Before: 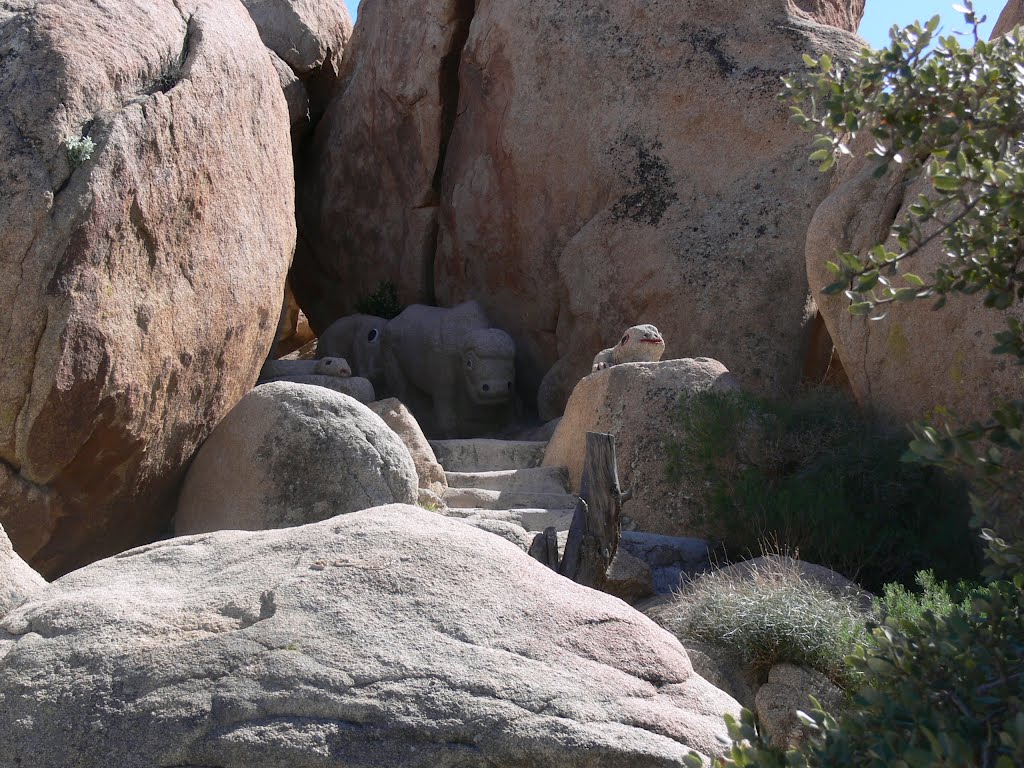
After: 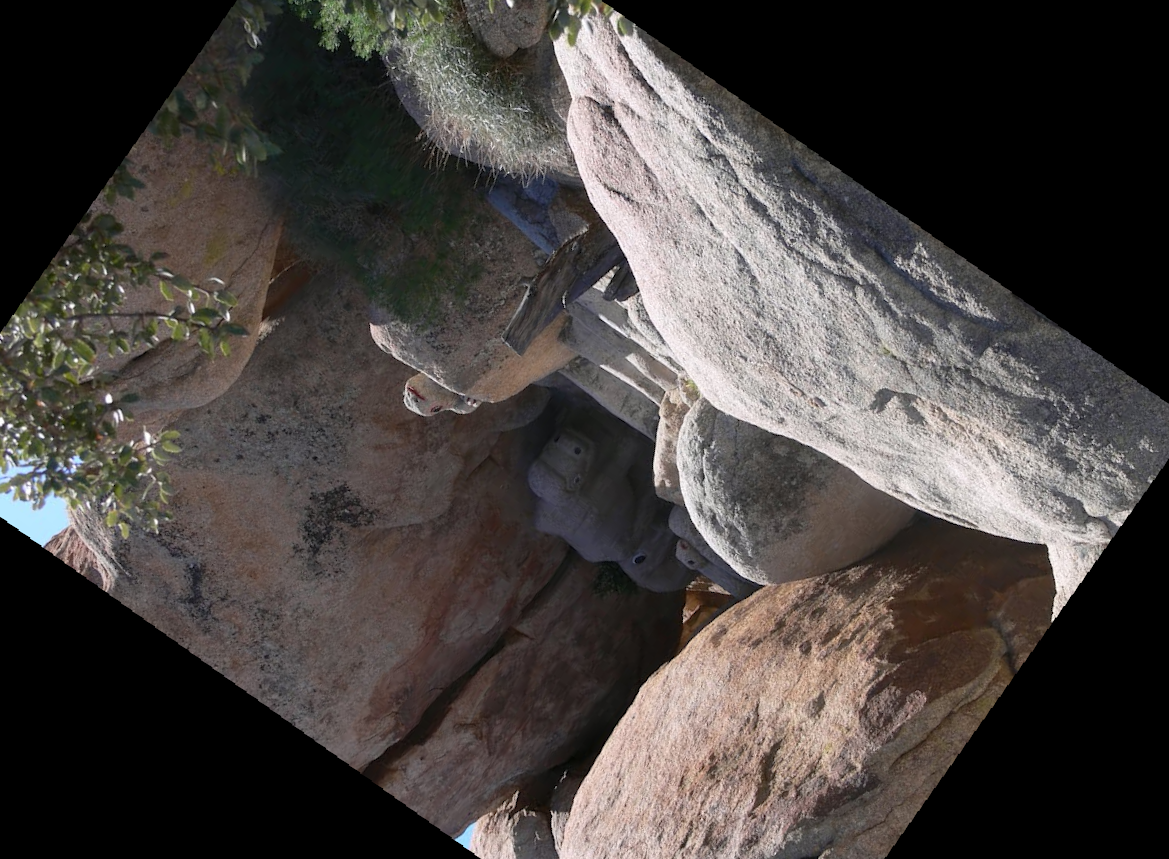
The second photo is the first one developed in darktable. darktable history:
rotate and perspective: rotation 4.1°, automatic cropping off
fill light: on, module defaults
crop and rotate: angle 148.68°, left 9.111%, top 15.603%, right 4.588%, bottom 17.041%
